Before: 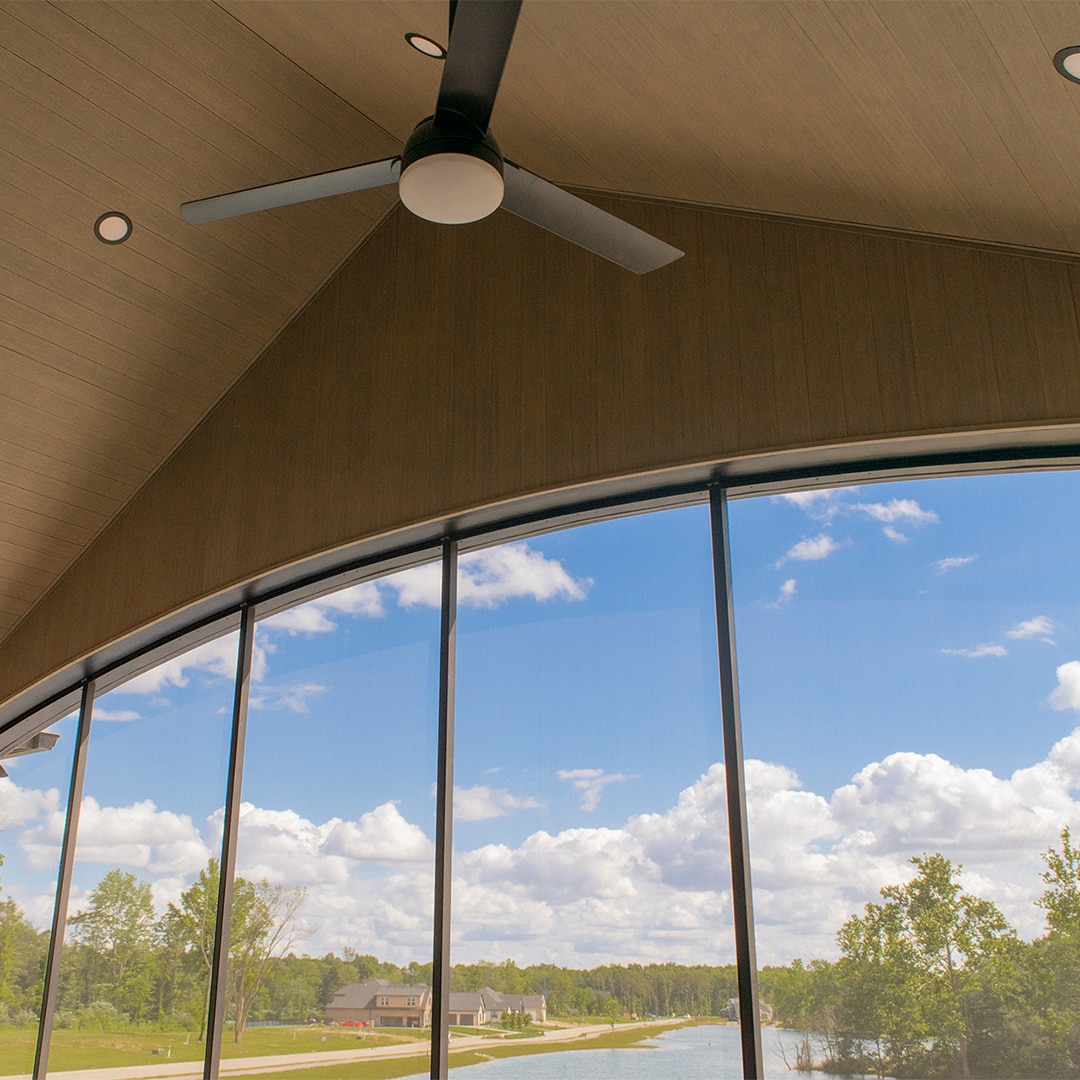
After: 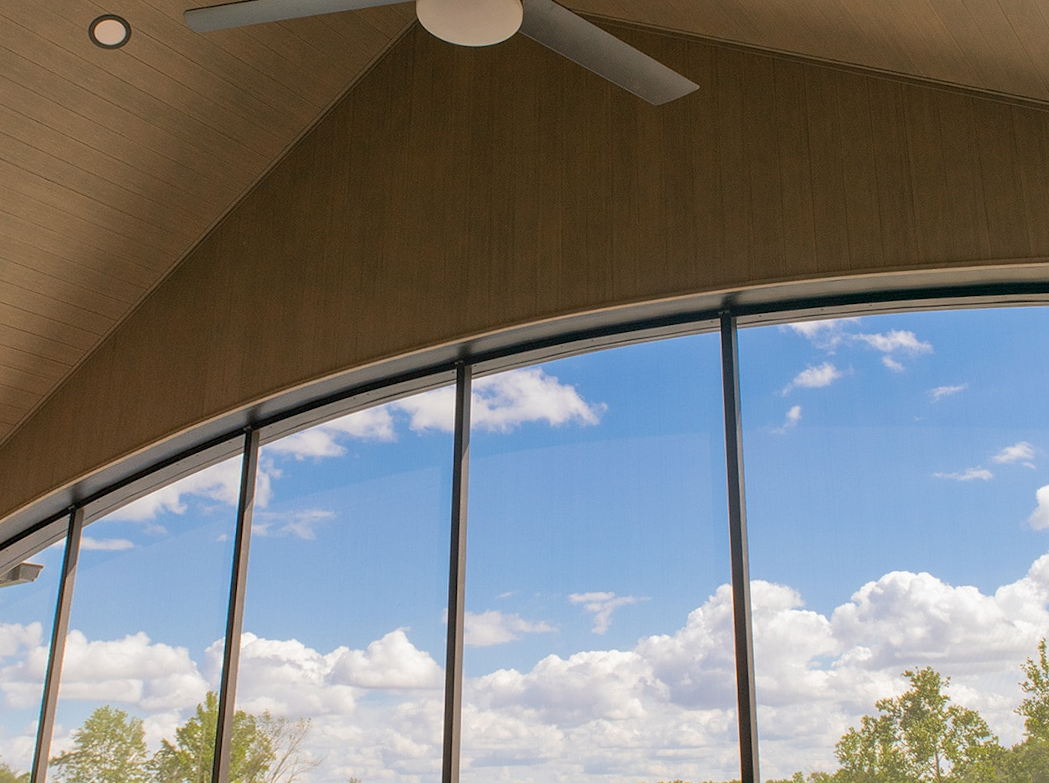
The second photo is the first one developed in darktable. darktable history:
rotate and perspective: rotation 0.679°, lens shift (horizontal) 0.136, crop left 0.009, crop right 0.991, crop top 0.078, crop bottom 0.95
crop and rotate: left 1.814%, top 12.818%, right 0.25%, bottom 9.225%
